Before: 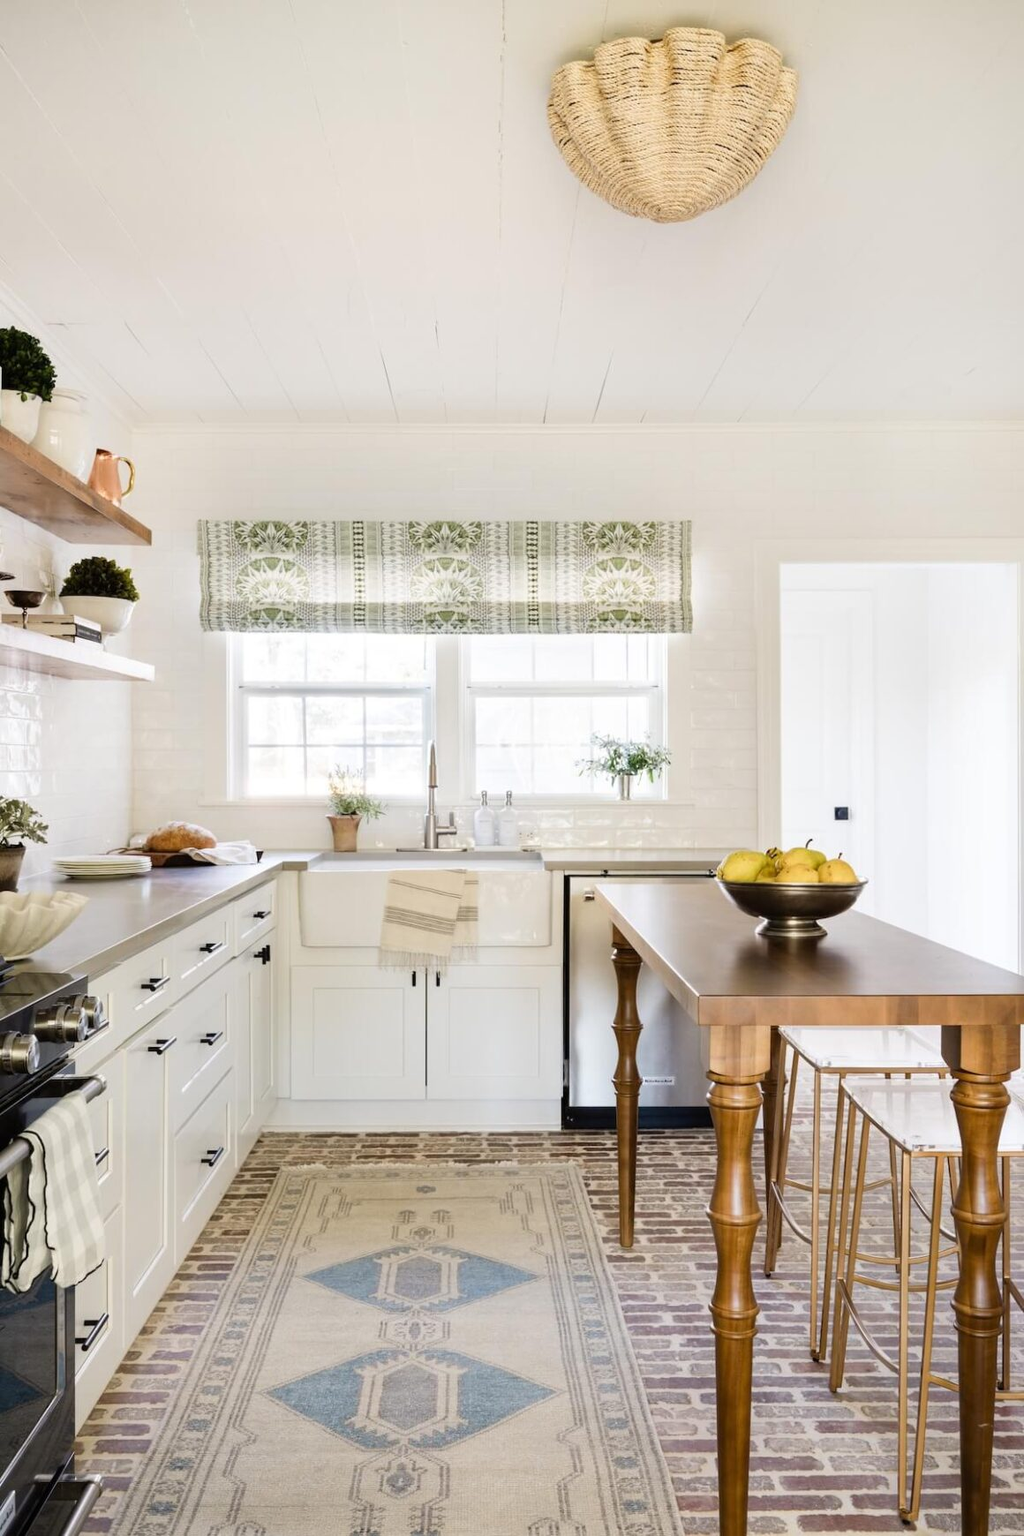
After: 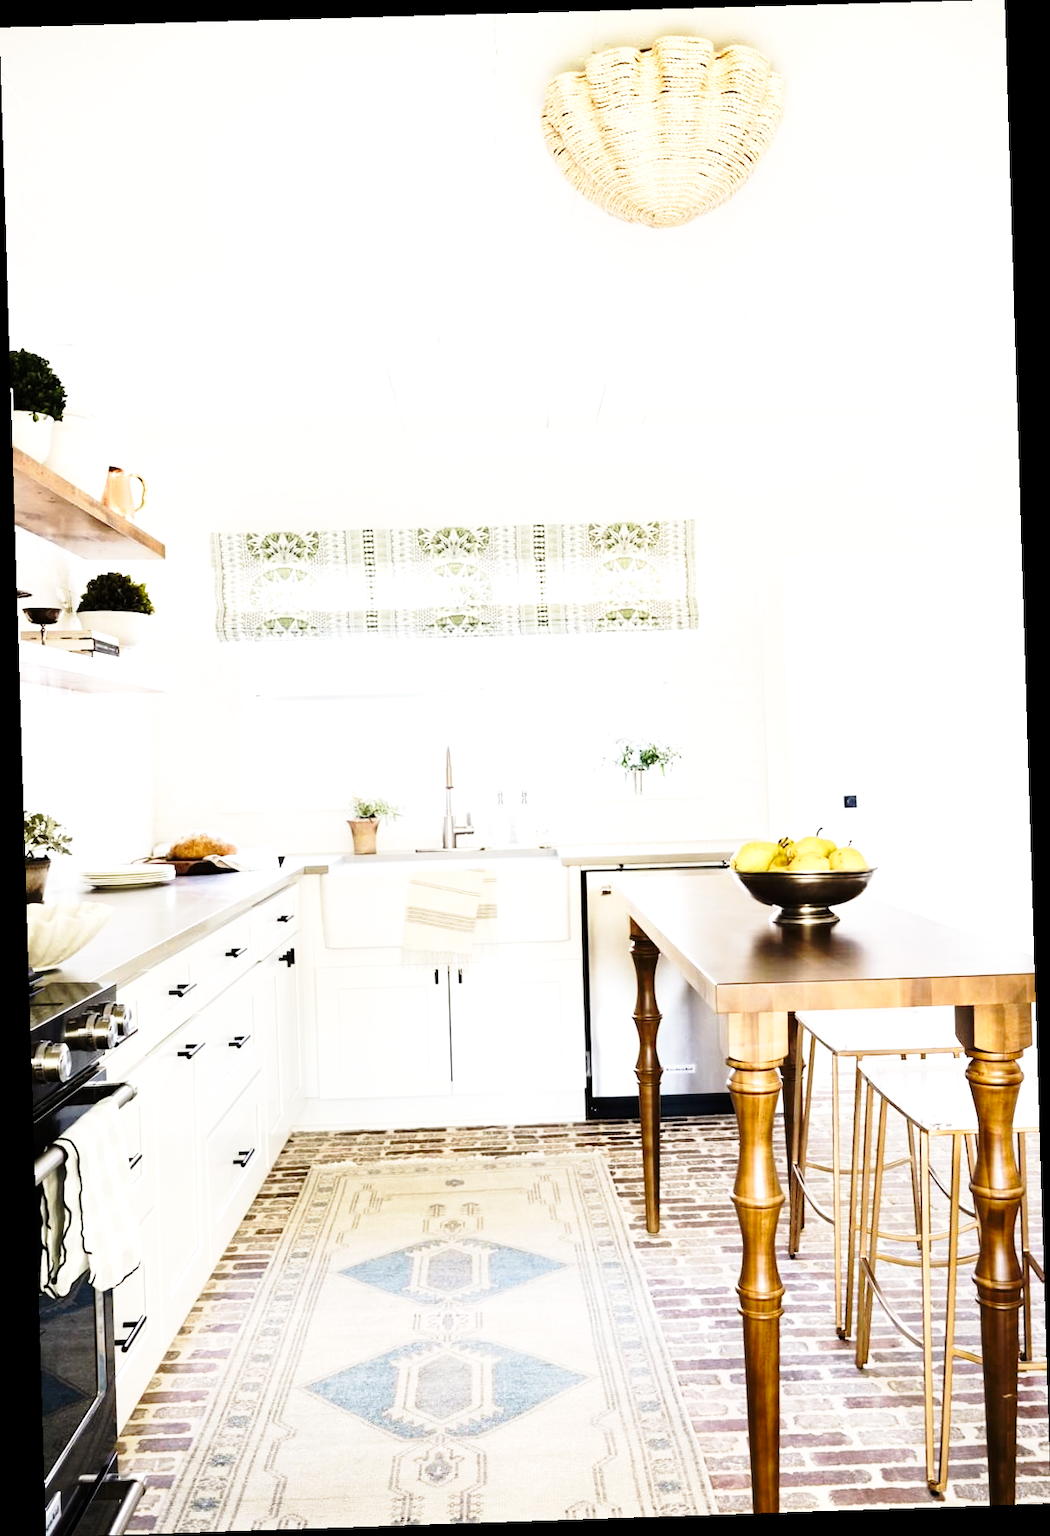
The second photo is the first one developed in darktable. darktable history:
rotate and perspective: rotation -1.77°, lens shift (horizontal) 0.004, automatic cropping off
tone equalizer: -8 EV -0.75 EV, -7 EV -0.7 EV, -6 EV -0.6 EV, -5 EV -0.4 EV, -3 EV 0.4 EV, -2 EV 0.6 EV, -1 EV 0.7 EV, +0 EV 0.75 EV, edges refinement/feathering 500, mask exposure compensation -1.57 EV, preserve details no
base curve: curves: ch0 [(0, 0) (0.028, 0.03) (0.121, 0.232) (0.46, 0.748) (0.859, 0.968) (1, 1)], preserve colors none
